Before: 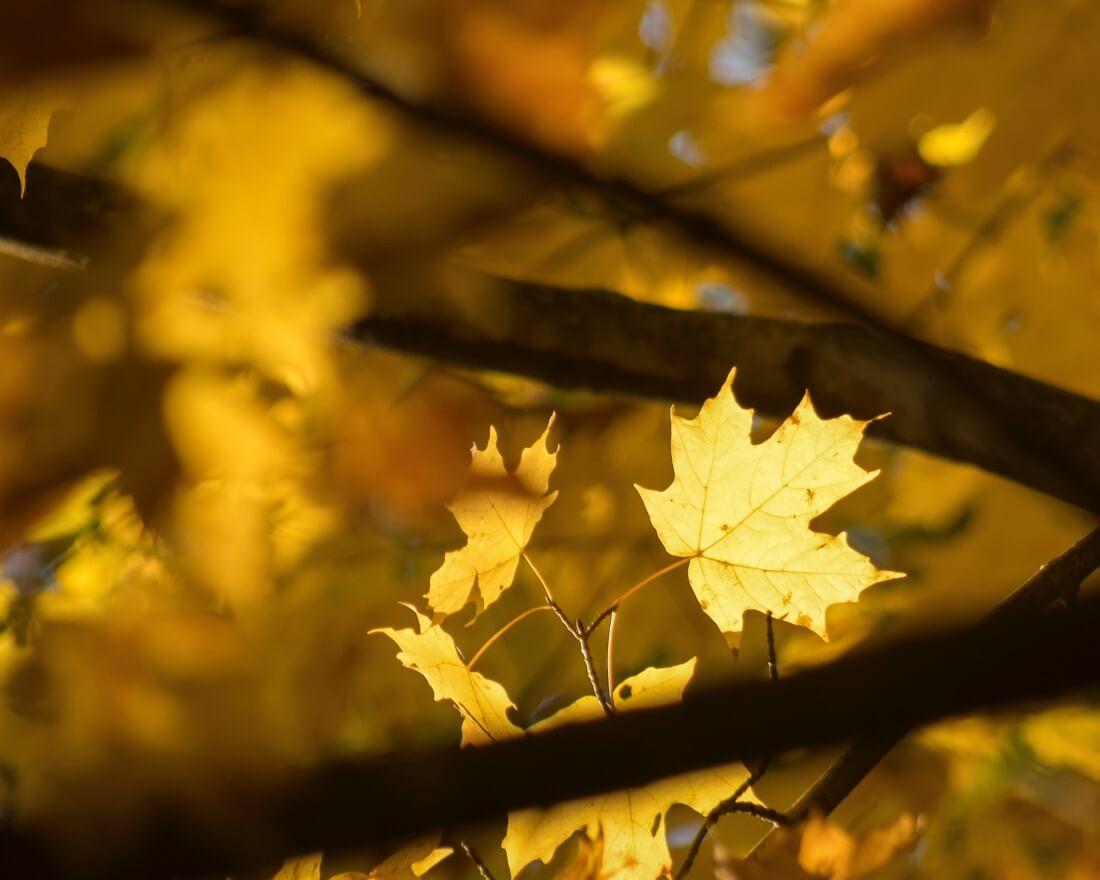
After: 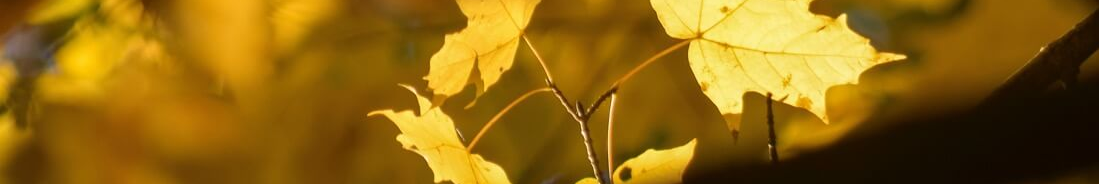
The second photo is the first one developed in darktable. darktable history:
crop and rotate: top 58.868%, bottom 20.12%
